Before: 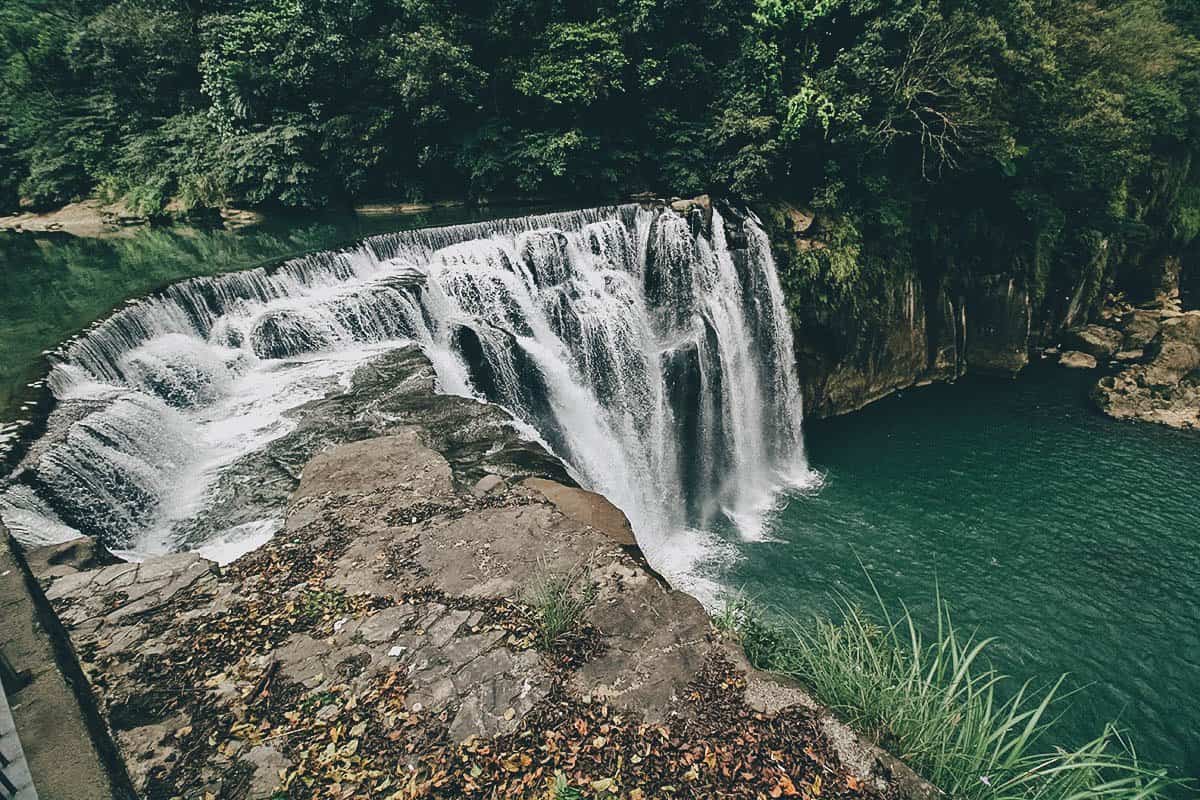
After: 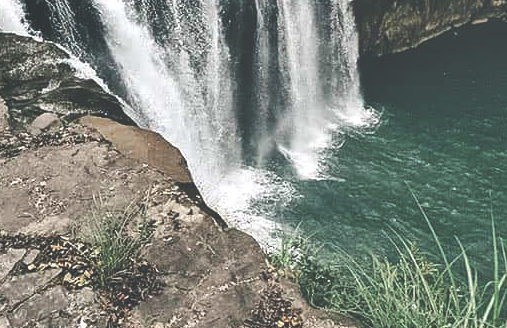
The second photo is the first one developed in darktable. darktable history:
crop: left 37.073%, top 45.291%, right 20.595%, bottom 13.607%
shadows and highlights: radius 117.7, shadows 42.51, highlights -62.35, soften with gaussian
base curve: curves: ch0 [(0, 0) (0.297, 0.298) (1, 1)], preserve colors none
exposure: black level correction -0.042, exposure 0.062 EV, compensate highlight preservation false
tone equalizer: -8 EV -0.428 EV, -7 EV -0.425 EV, -6 EV -0.316 EV, -5 EV -0.256 EV, -3 EV 0.227 EV, -2 EV 0.314 EV, -1 EV 0.383 EV, +0 EV 0.407 EV, edges refinement/feathering 500, mask exposure compensation -1.57 EV, preserve details no
